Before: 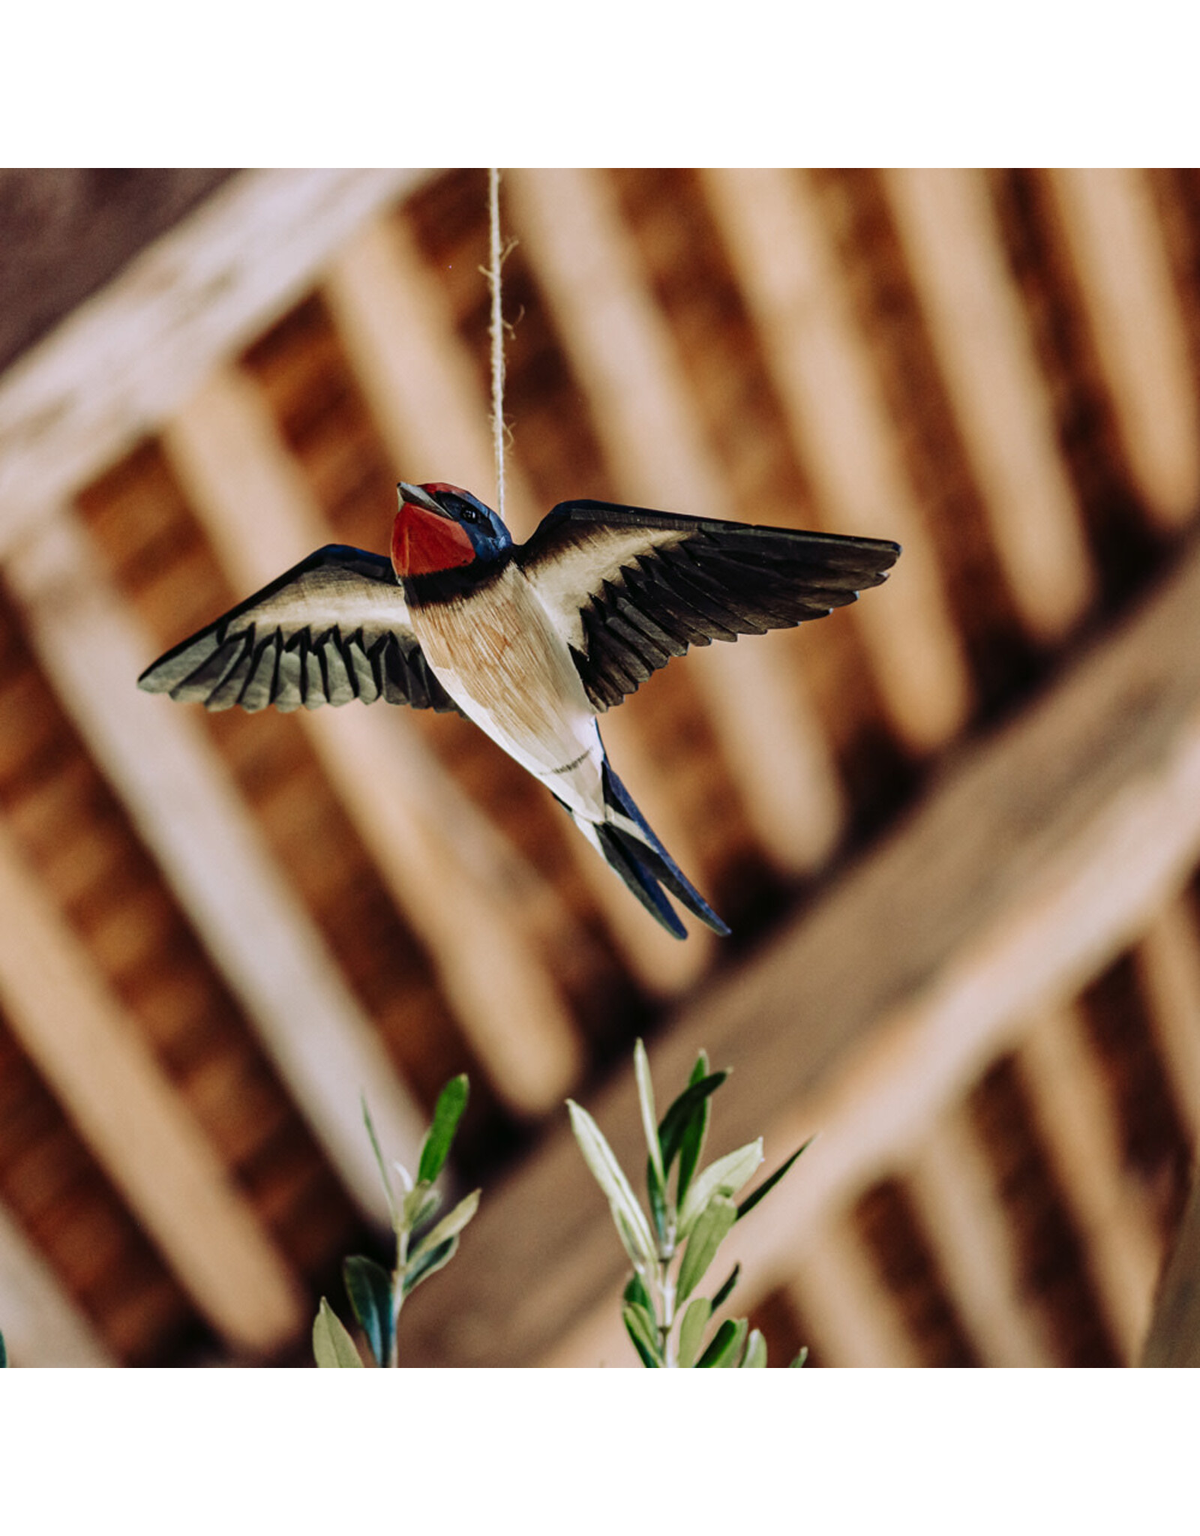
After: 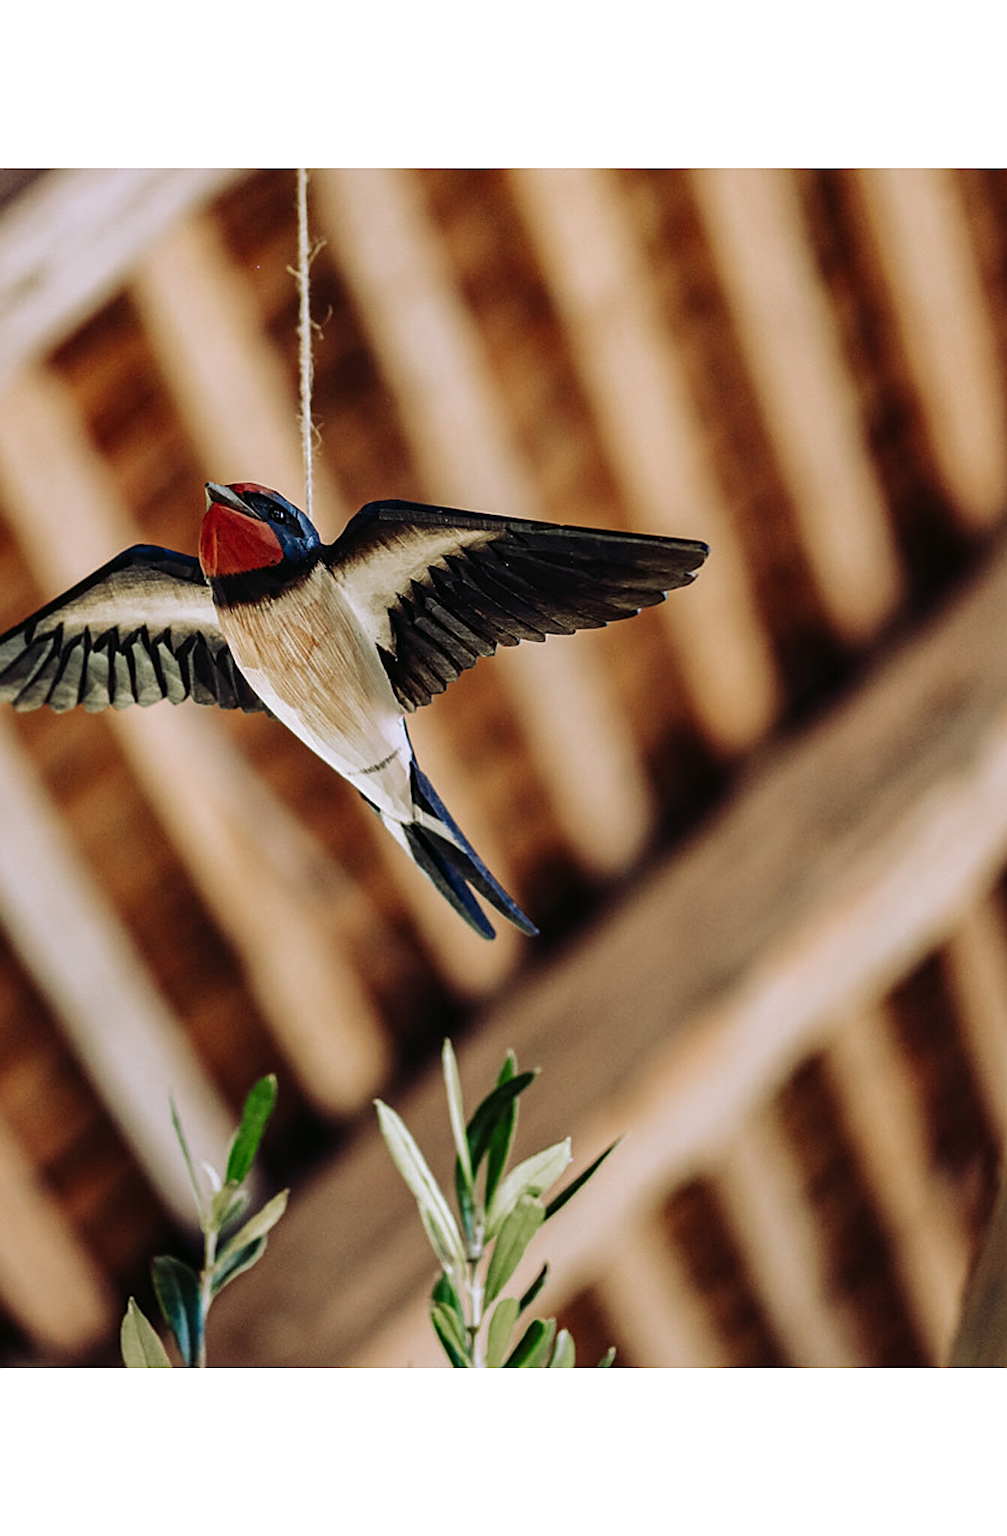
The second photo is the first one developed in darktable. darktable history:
sharpen: amount 0.595
exposure: compensate highlight preservation false
crop: left 16.036%
